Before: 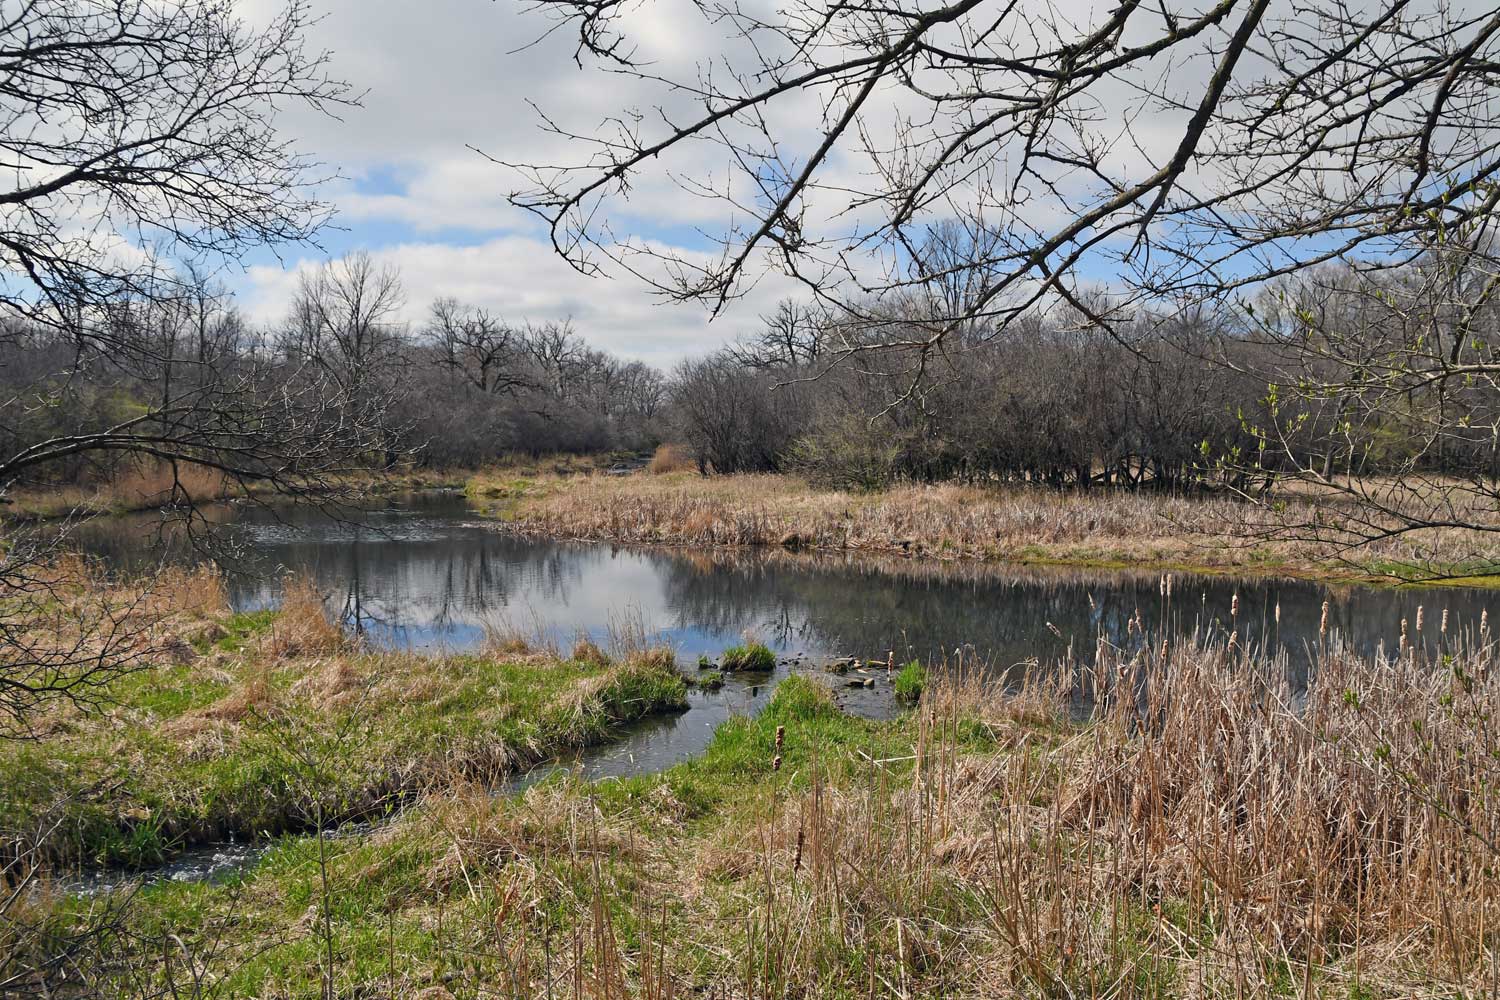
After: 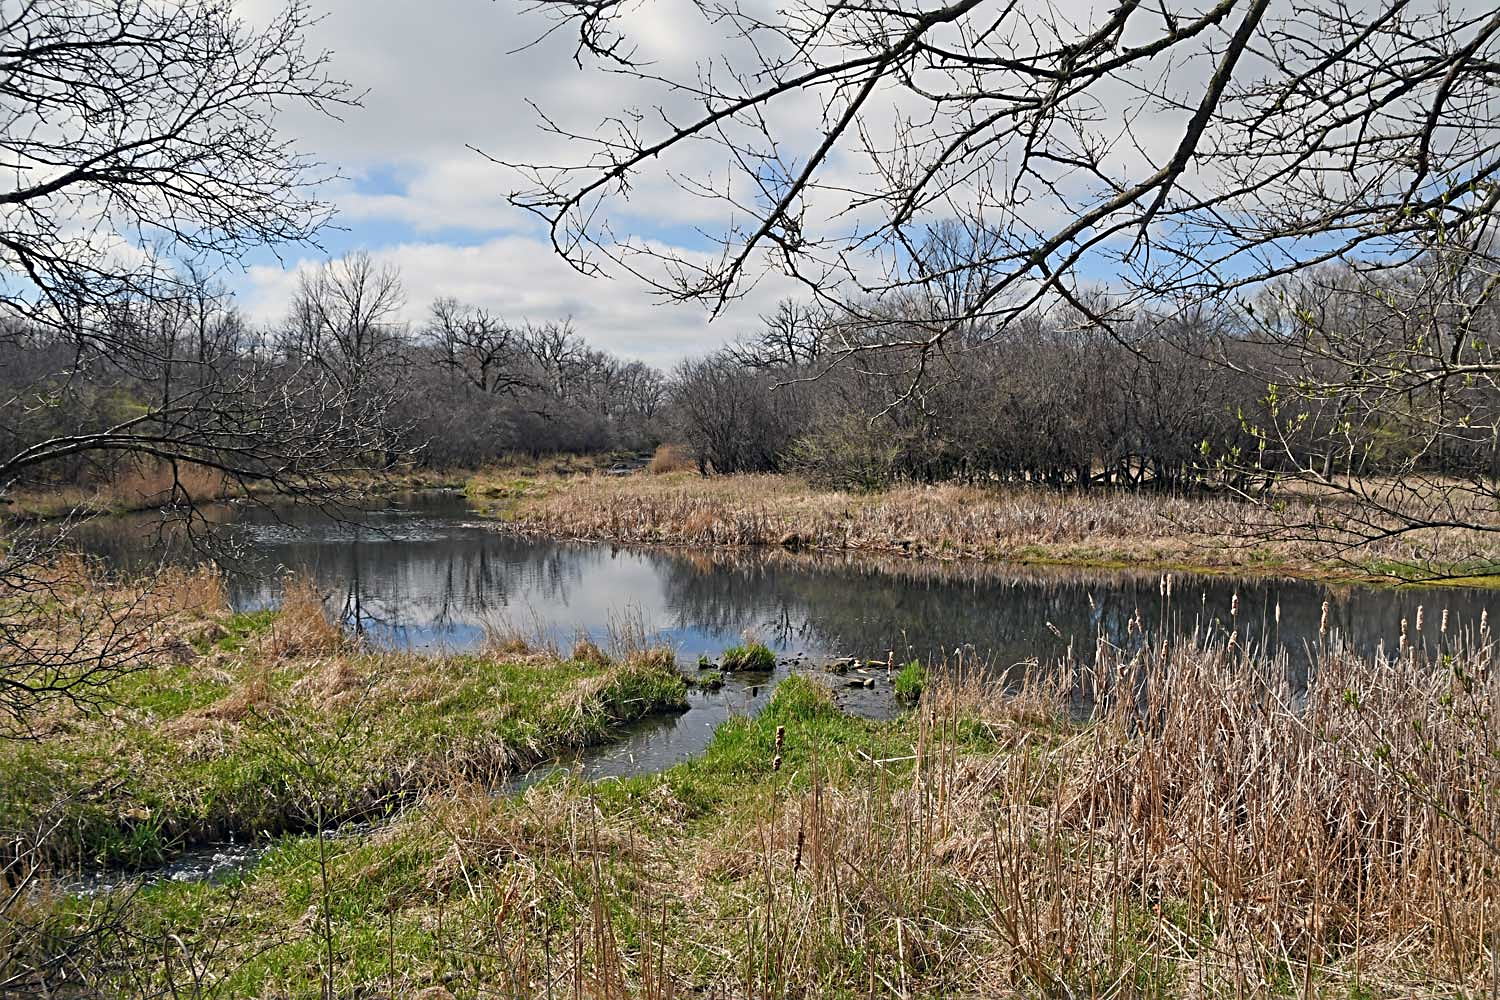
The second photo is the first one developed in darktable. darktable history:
sharpen: radius 3.132
